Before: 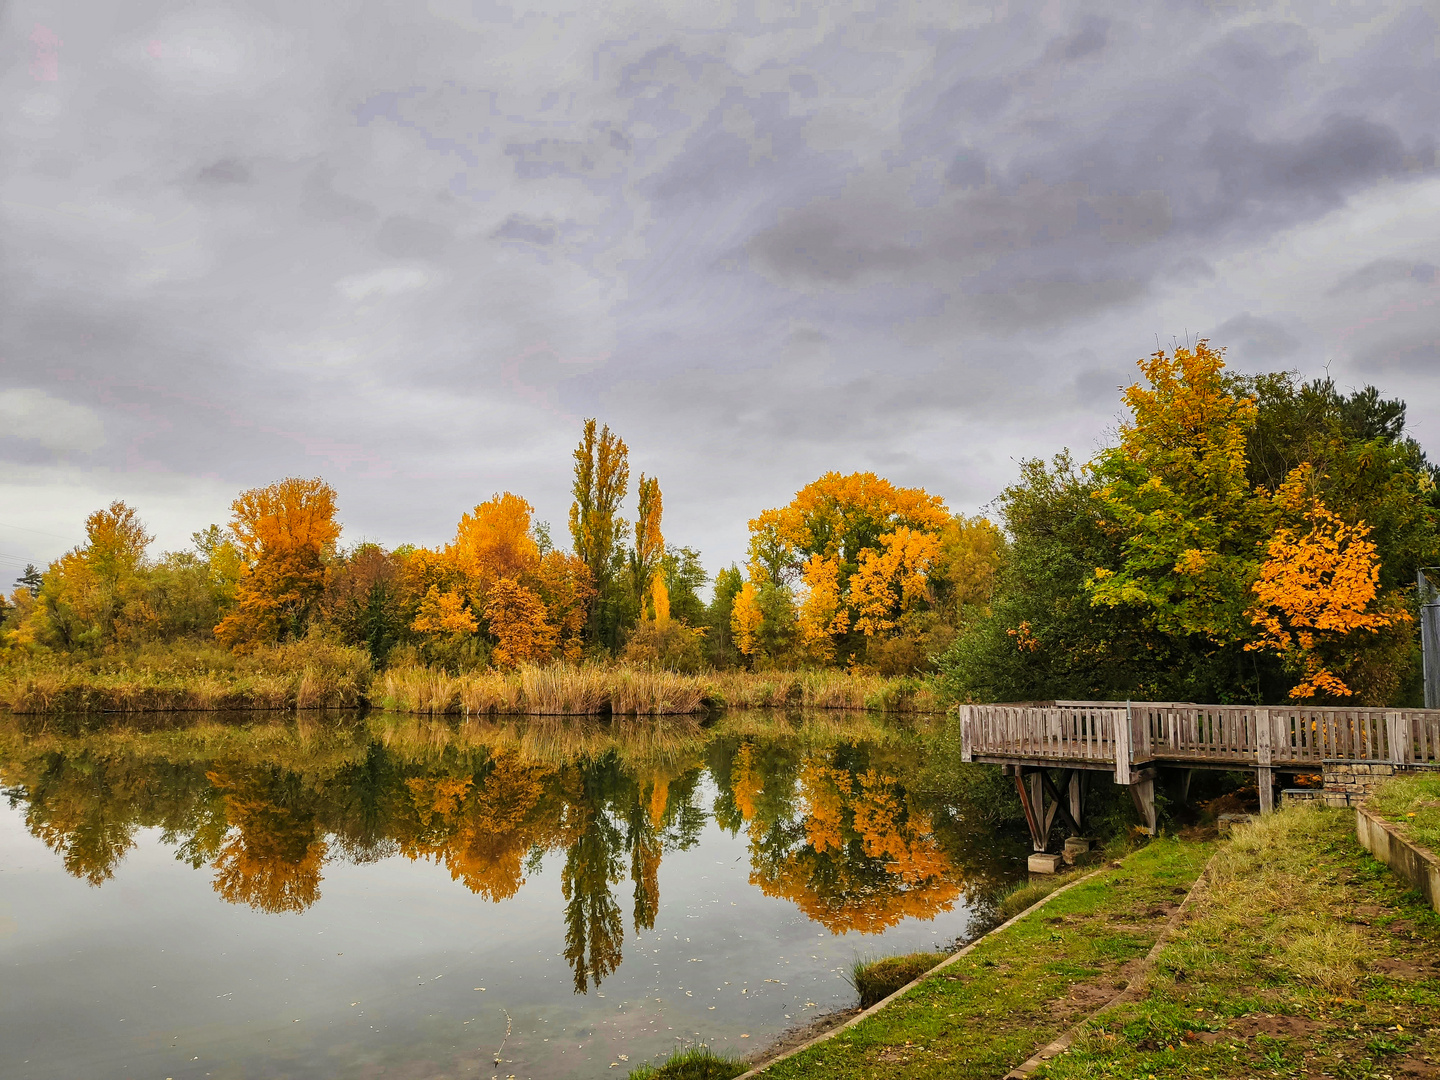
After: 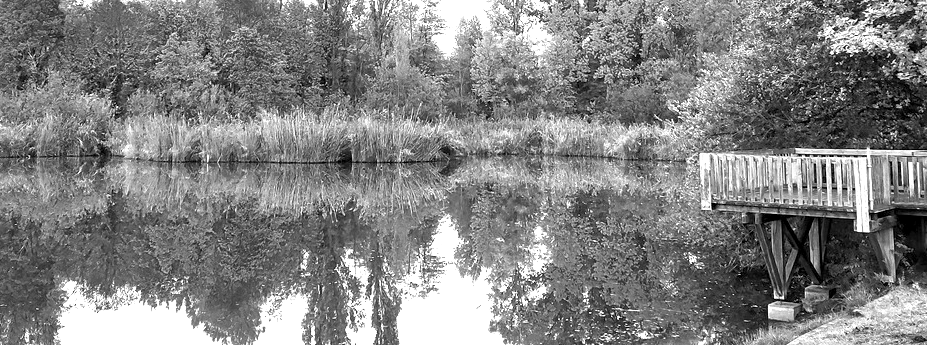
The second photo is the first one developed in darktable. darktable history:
color zones: curves: ch0 [(0.002, 0.589) (0.107, 0.484) (0.146, 0.249) (0.217, 0.352) (0.309, 0.525) (0.39, 0.404) (0.455, 0.169) (0.597, 0.055) (0.724, 0.212) (0.775, 0.691) (0.869, 0.571) (1, 0.587)]; ch1 [(0, 0) (0.143, 0) (0.286, 0) (0.429, 0) (0.571, 0) (0.714, 0) (0.857, 0)]
exposure: black level correction 0.001, exposure 2 EV, compensate highlight preservation false
crop: left 18.091%, top 51.13%, right 17.525%, bottom 16.85%
